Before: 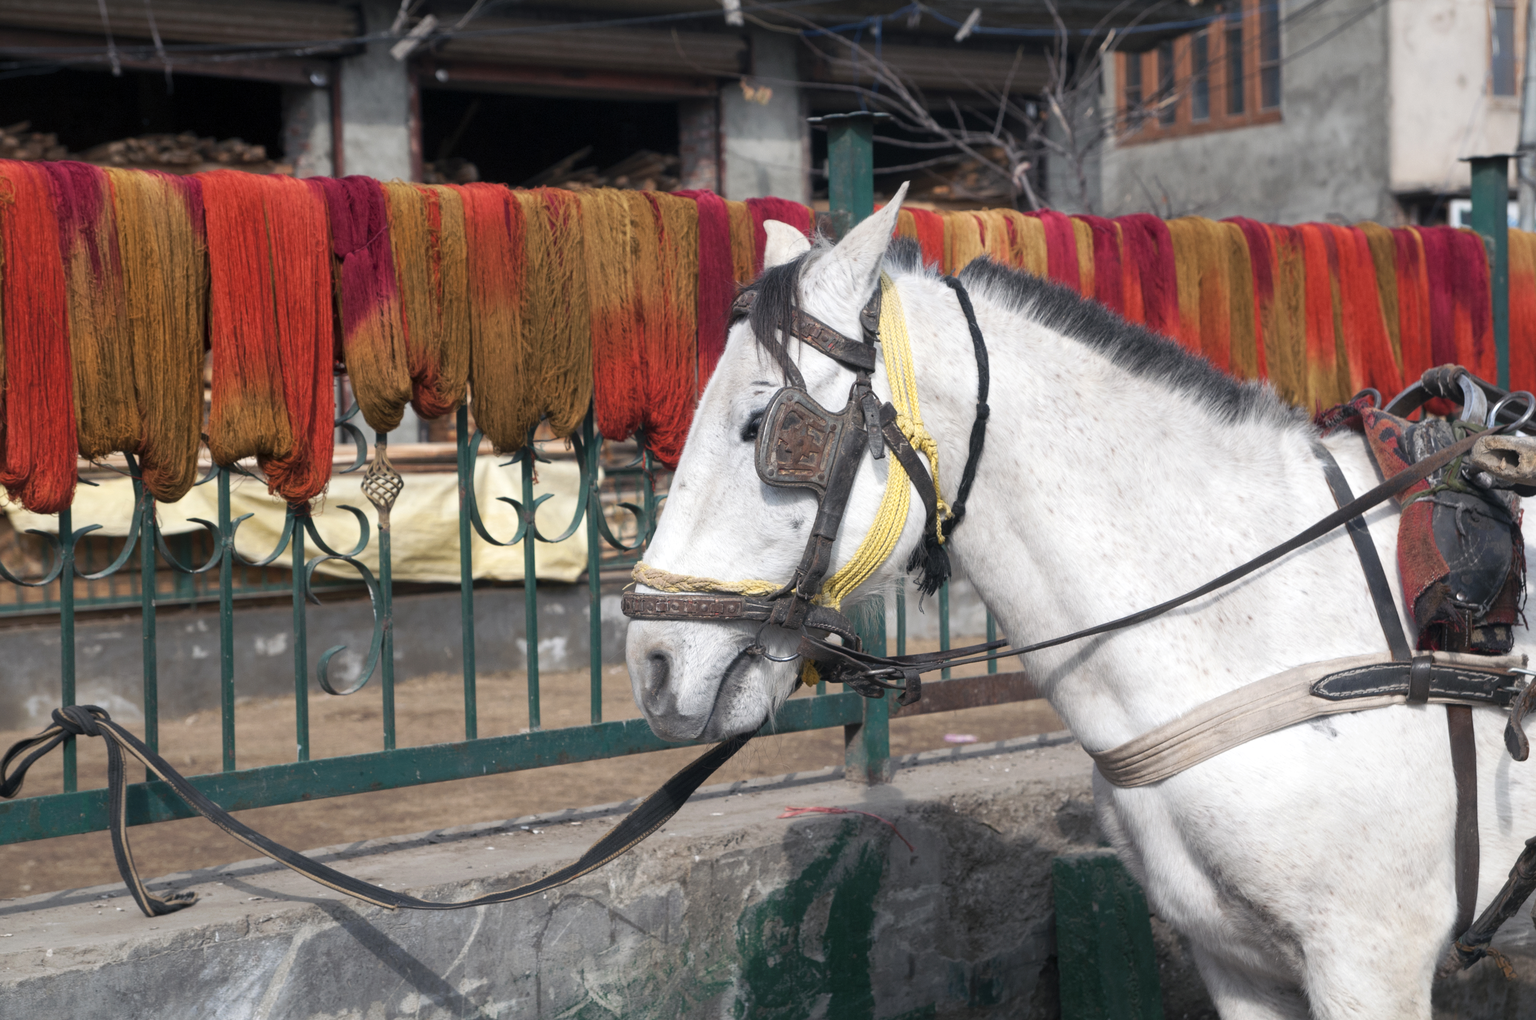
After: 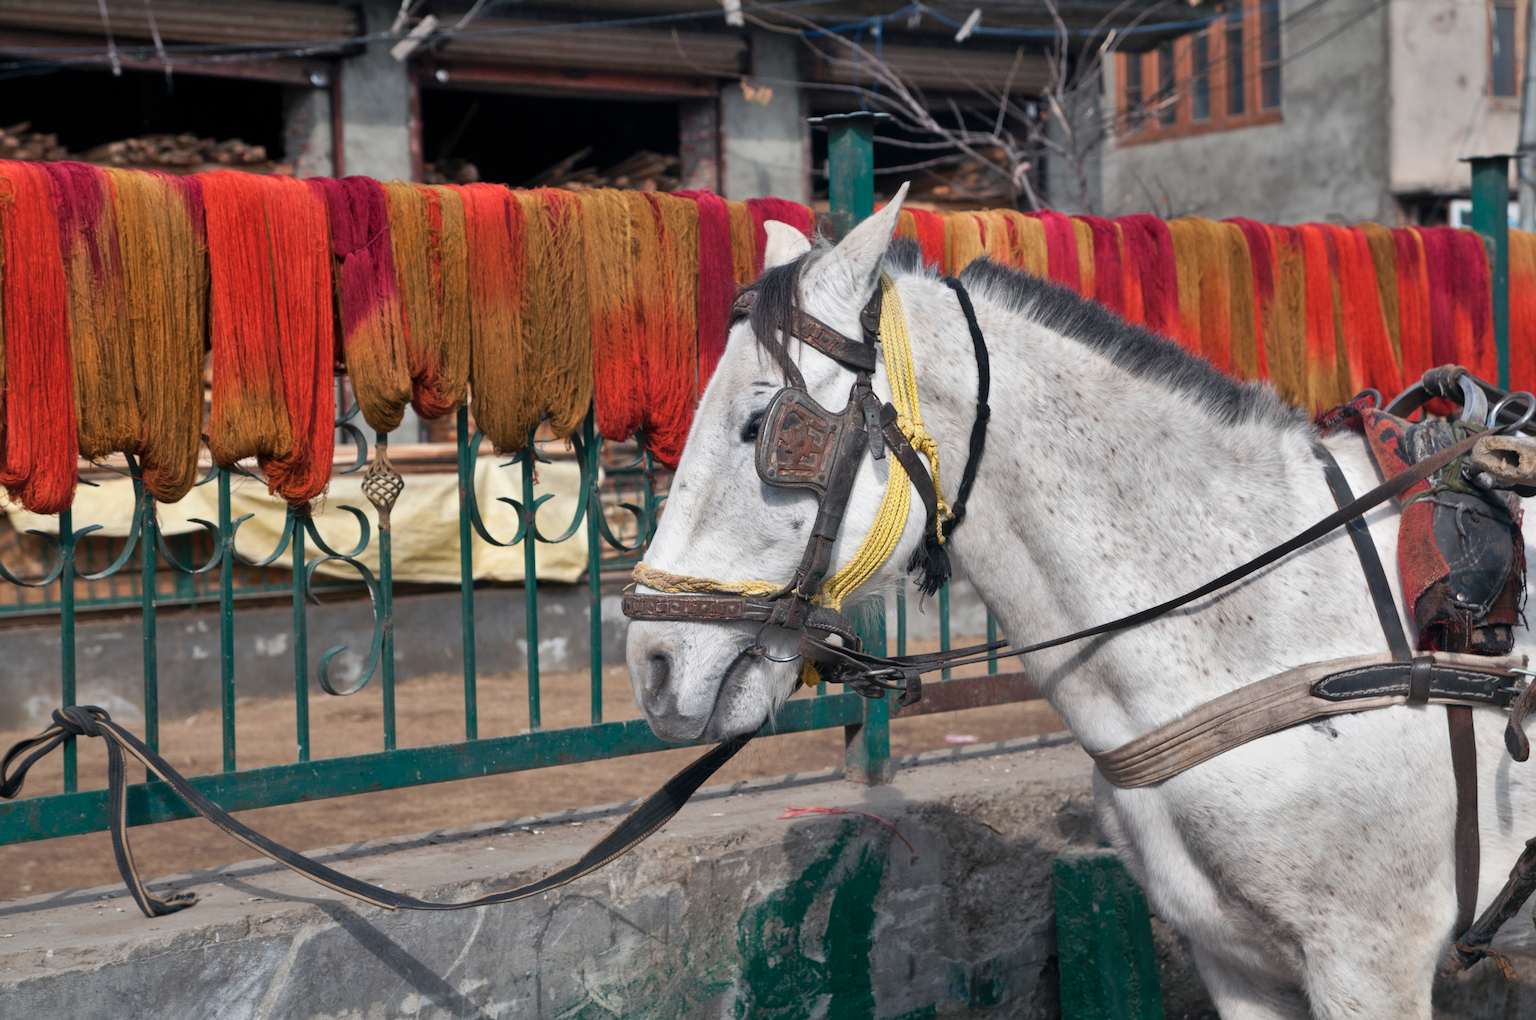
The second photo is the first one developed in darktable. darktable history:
shadows and highlights: white point adjustment -3.47, highlights -63.76, soften with gaussian
